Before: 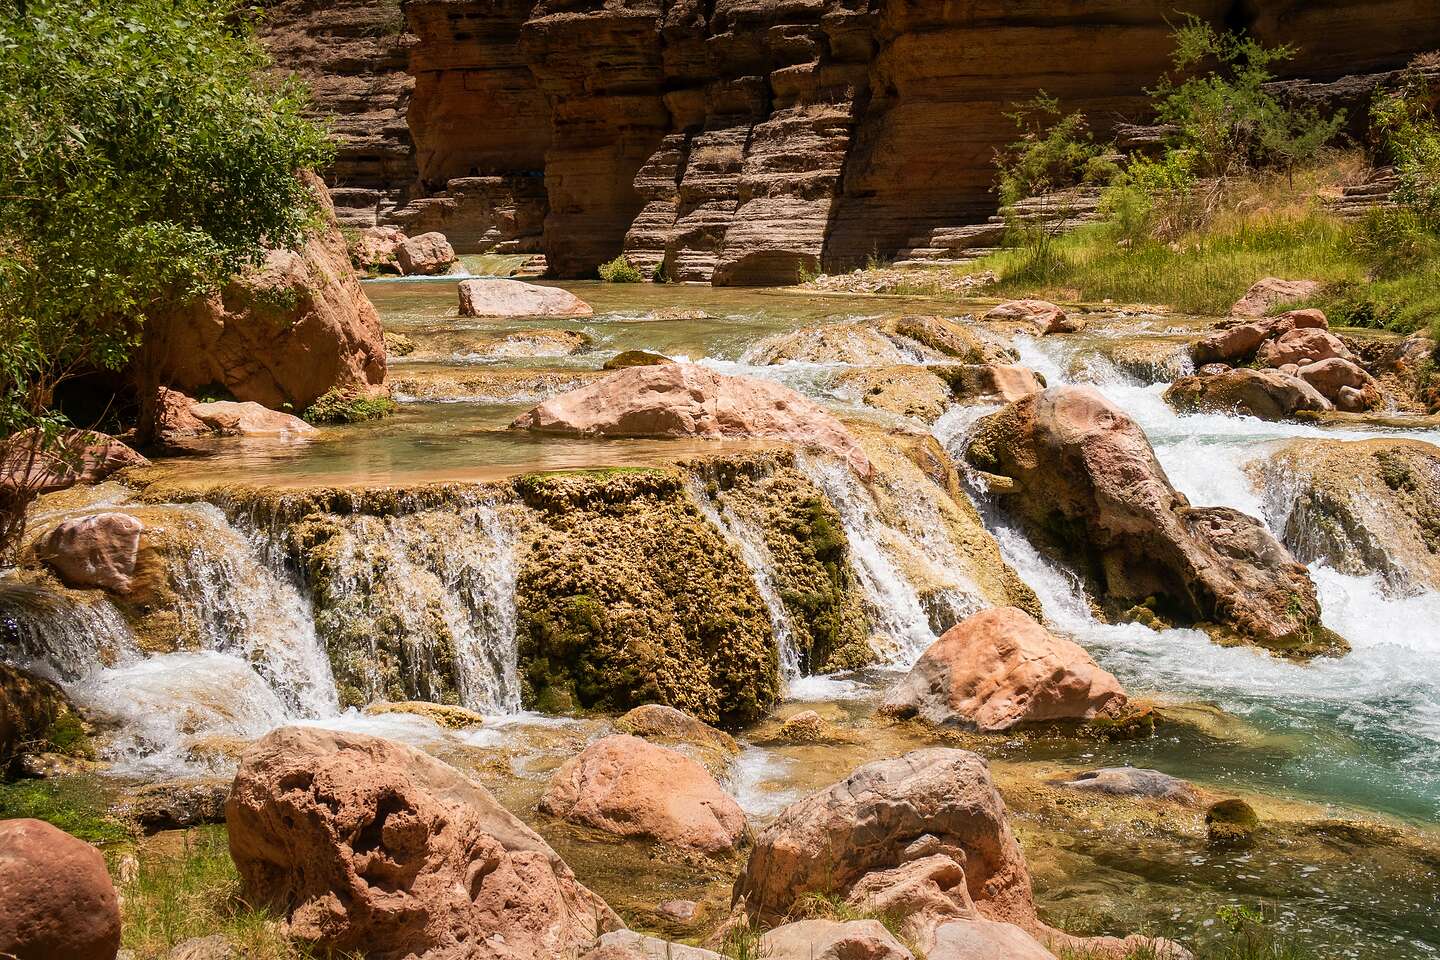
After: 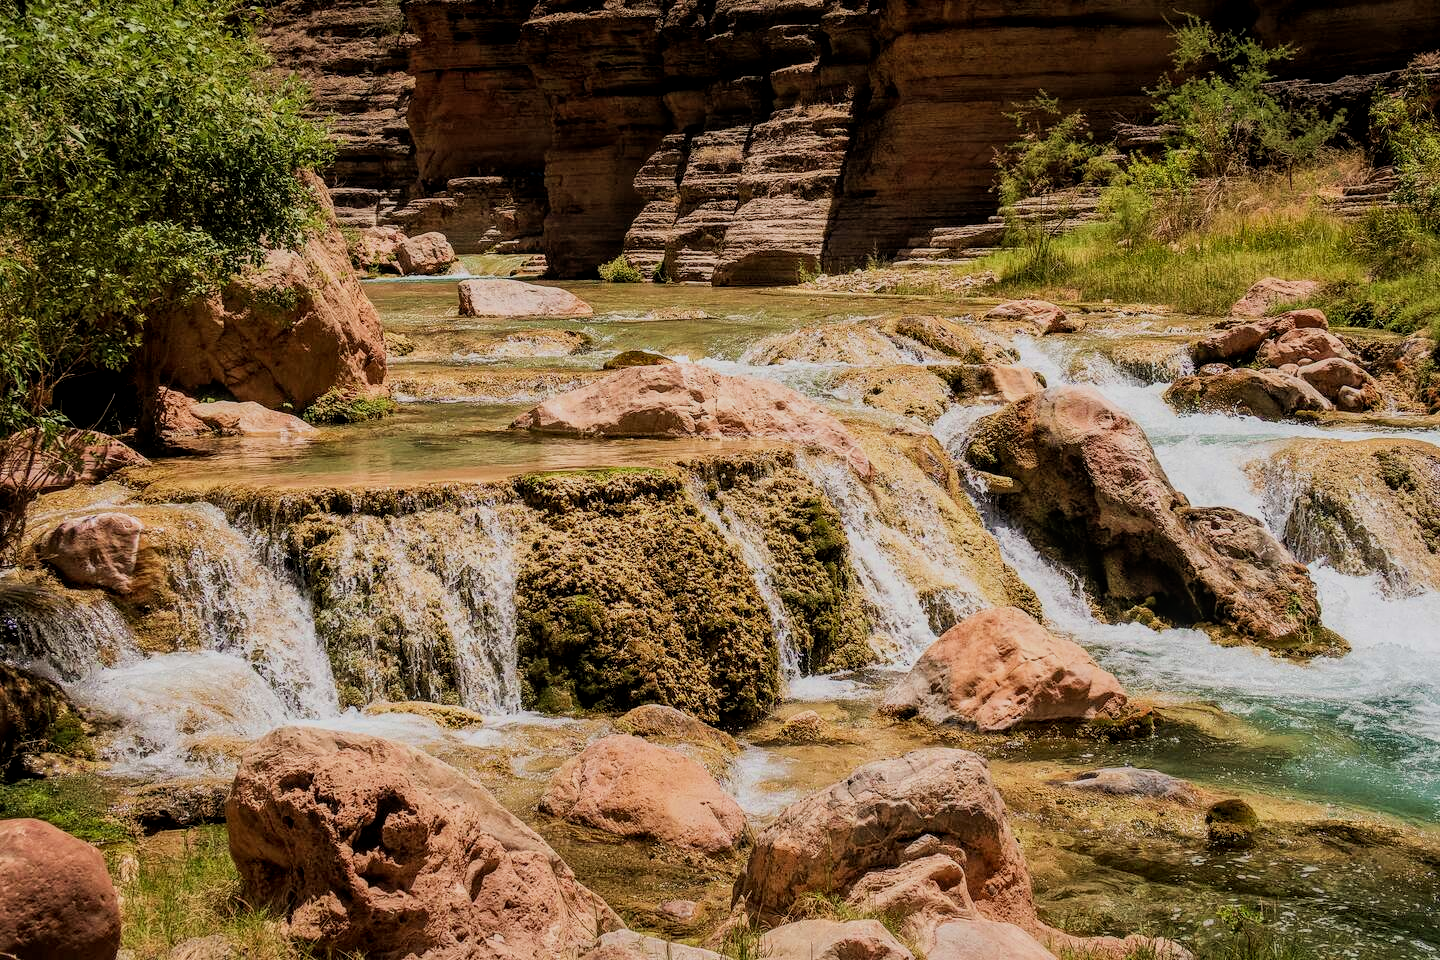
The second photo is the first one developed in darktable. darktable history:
local contrast: on, module defaults
filmic rgb: black relative exposure -7.65 EV, white relative exposure 4.56 EV, hardness 3.61, iterations of high-quality reconstruction 0
velvia: on, module defaults
